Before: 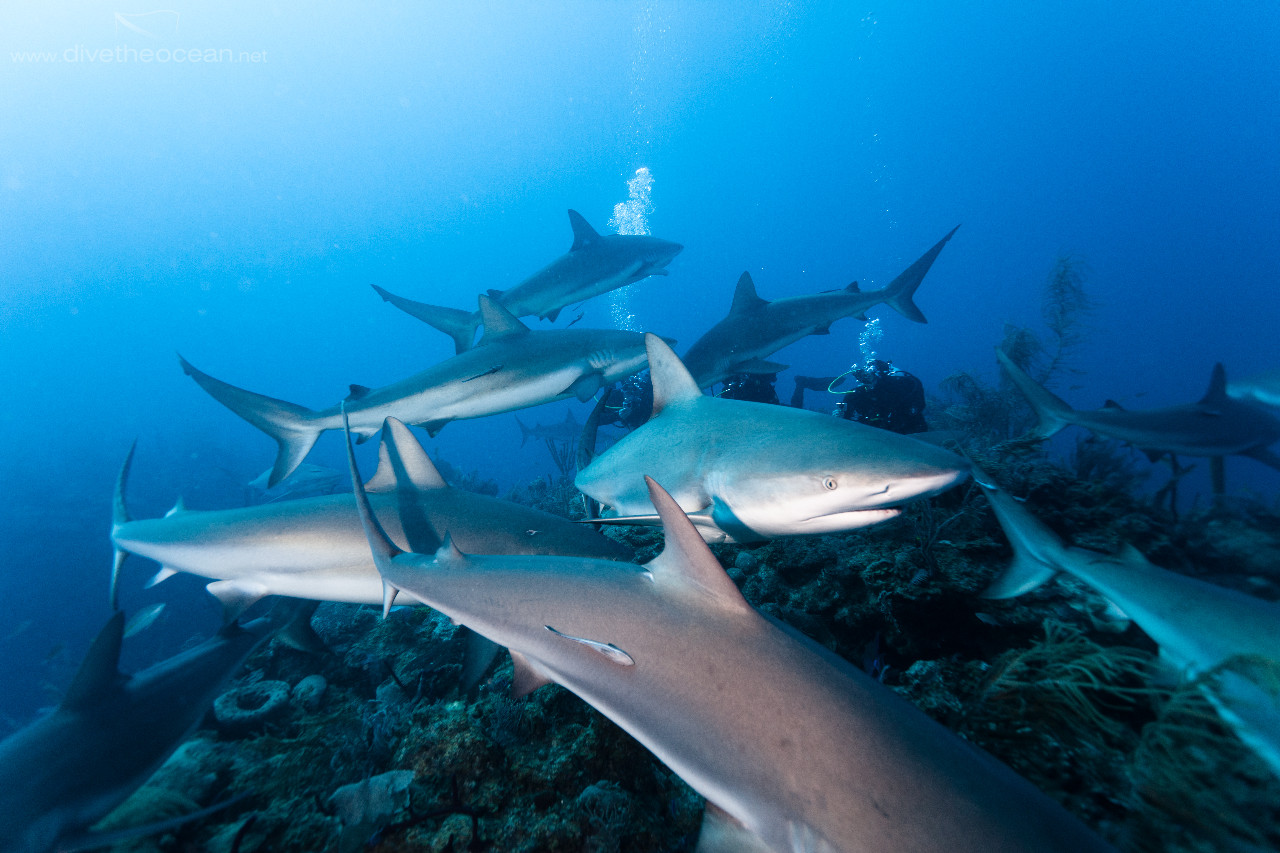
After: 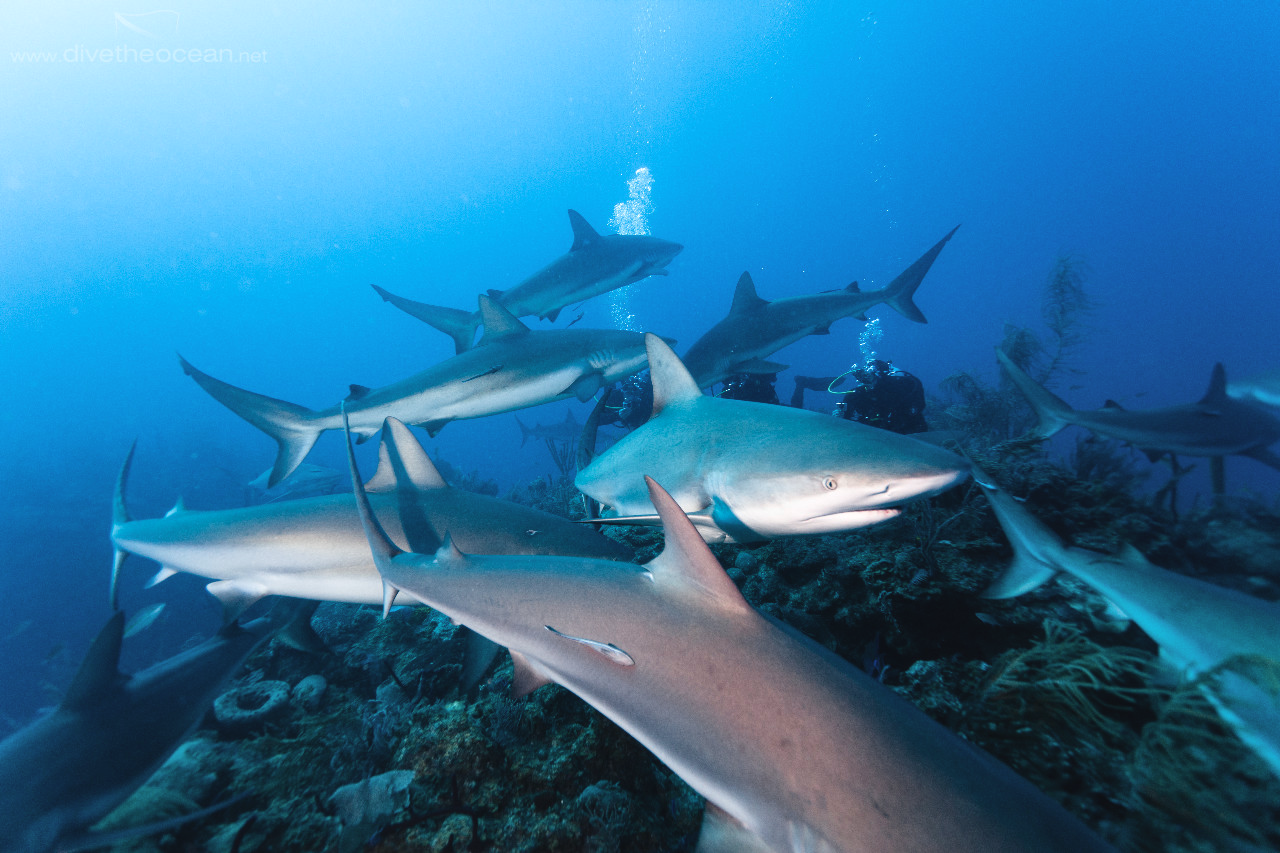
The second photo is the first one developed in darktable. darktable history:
color zones: curves: ch1 [(0, 0.708) (0.088, 0.648) (0.245, 0.187) (0.429, 0.326) (0.571, 0.498) (0.714, 0.5) (0.857, 0.5) (1, 0.708)]
exposure: black level correction -0.003, exposure 0.039 EV, compensate exposure bias true, compensate highlight preservation false
shadows and highlights: shadows 30.97, highlights 0.467, soften with gaussian
